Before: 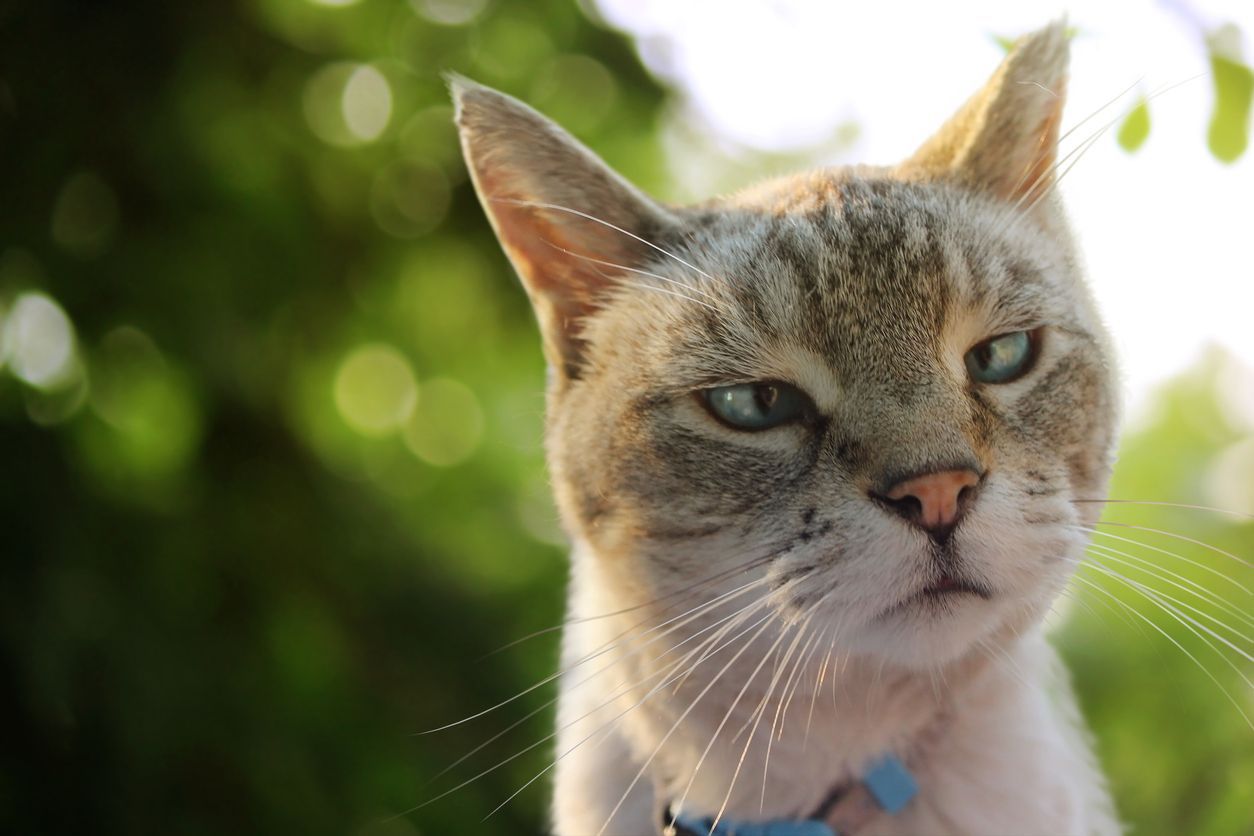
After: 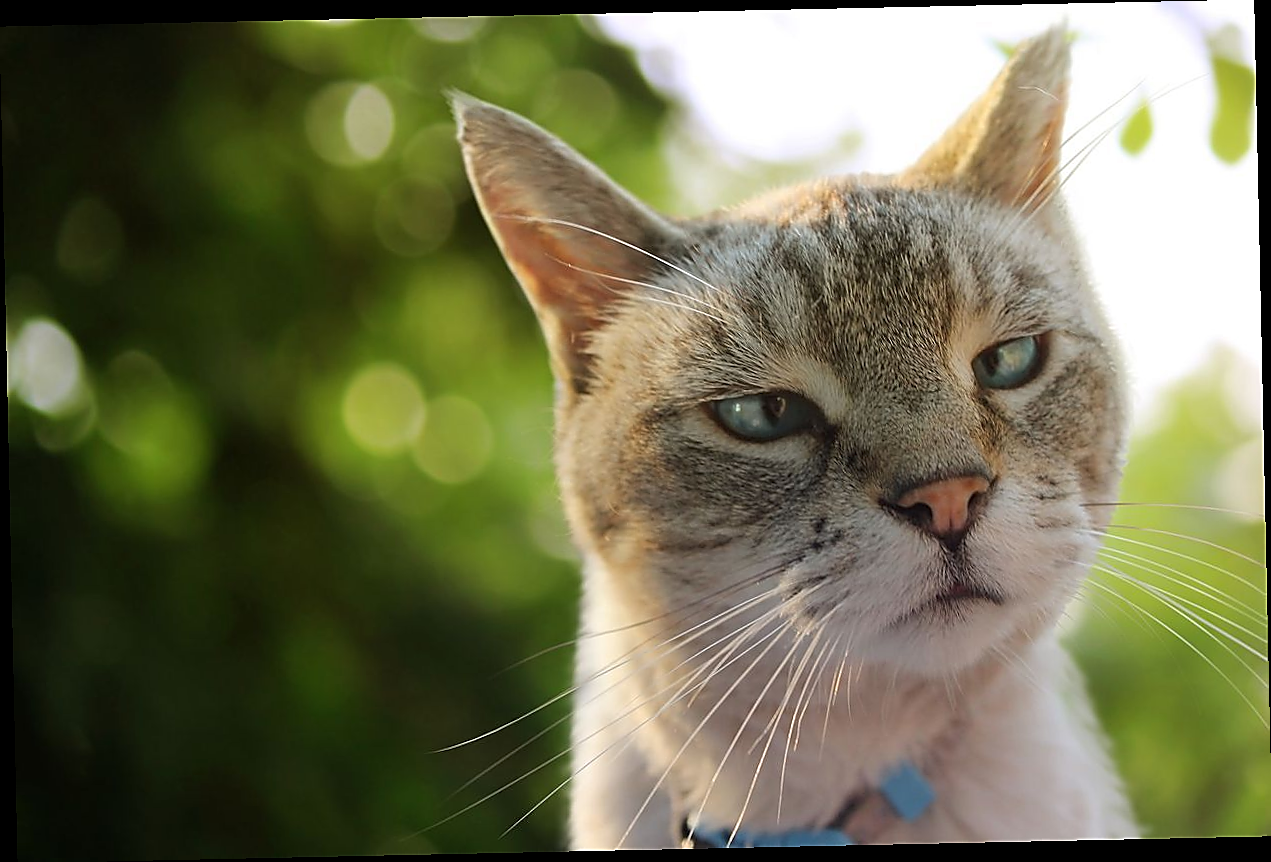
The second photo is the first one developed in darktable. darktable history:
rotate and perspective: rotation -1.24°, automatic cropping off
sharpen: radius 1.4, amount 1.25, threshold 0.7
